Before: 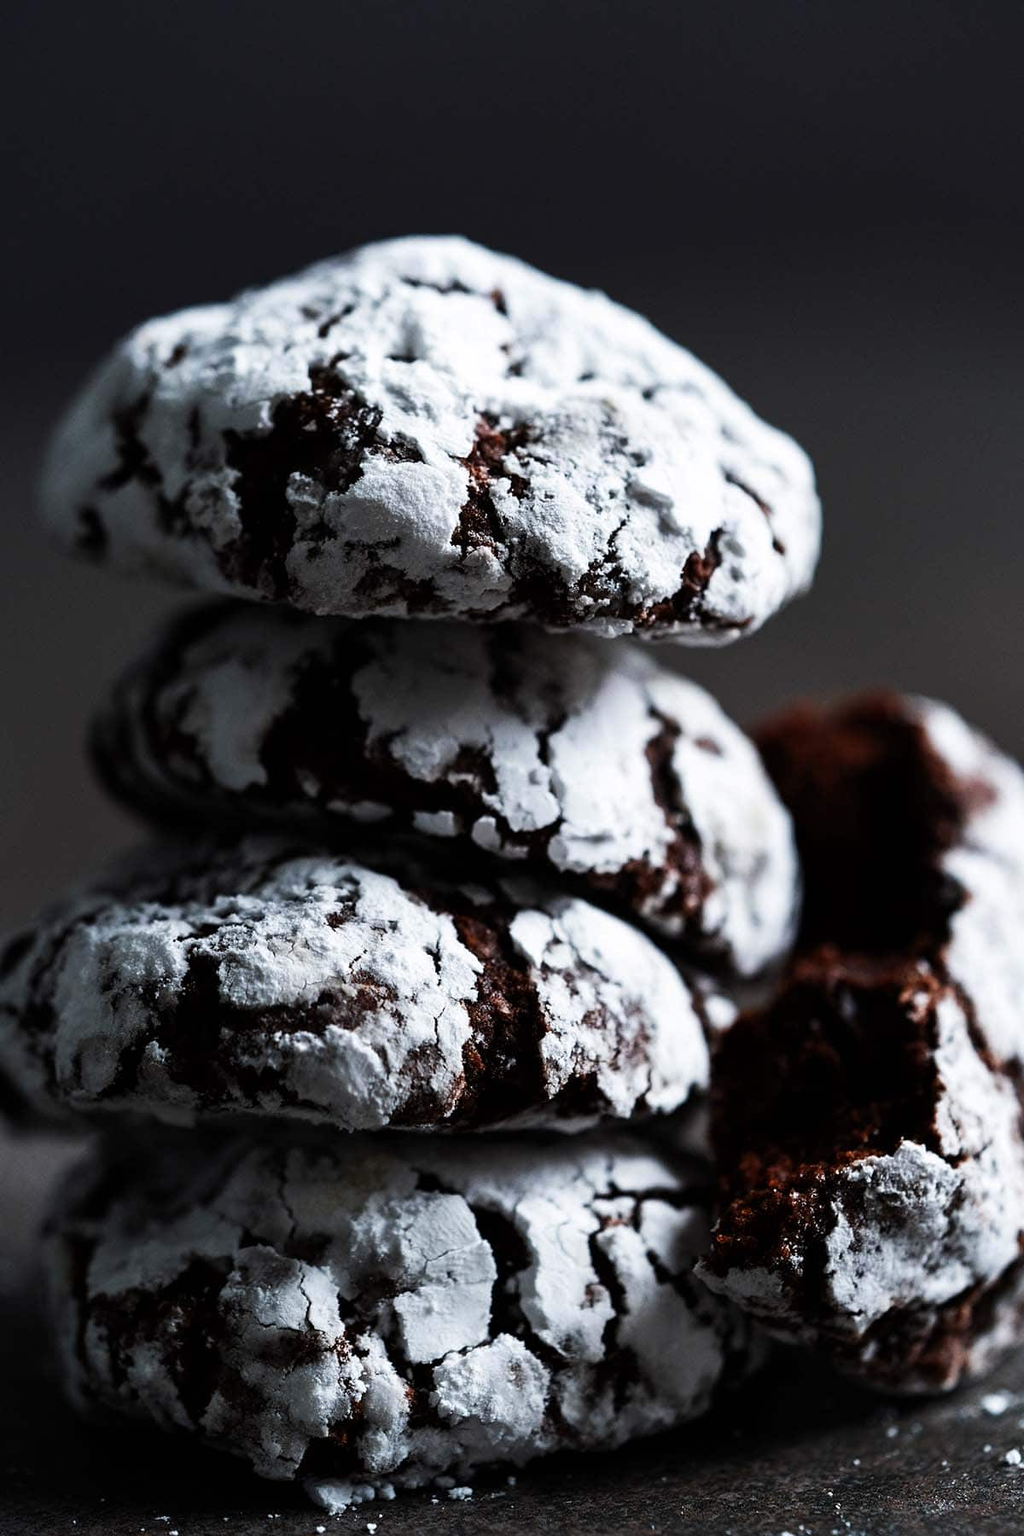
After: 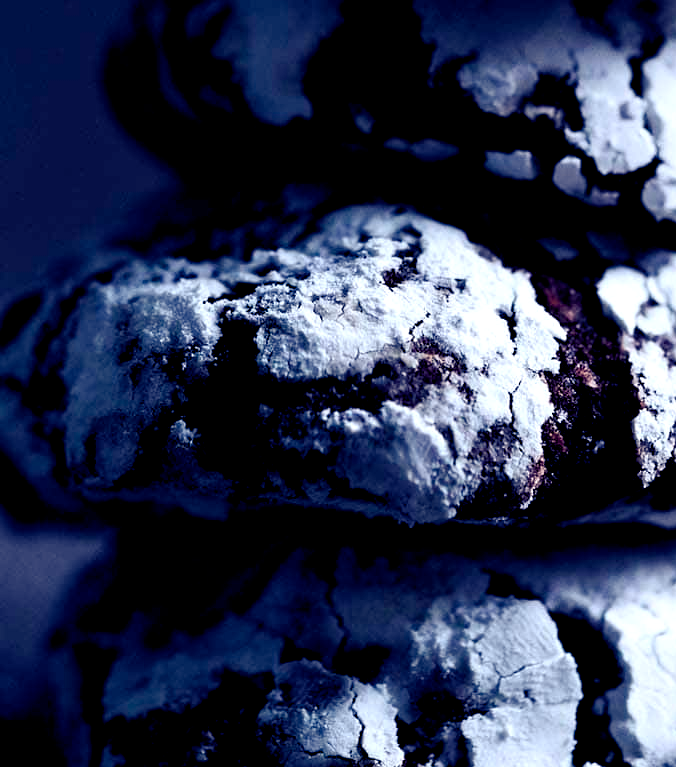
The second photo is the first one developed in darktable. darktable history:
color balance rgb: shadows lift › luminance -41.13%, shadows lift › chroma 14.13%, shadows lift › hue 260°, power › luminance -3.76%, power › chroma 0.56%, power › hue 40.37°, highlights gain › luminance 16.81%, highlights gain › chroma 2.94%, highlights gain › hue 260°, global offset › luminance -0.29%, global offset › chroma 0.31%, global offset › hue 260°, perceptual saturation grading › global saturation 20%, perceptual saturation grading › highlights -13.92%, perceptual saturation grading › shadows 50%
crop: top 44.483%, right 43.593%, bottom 12.892%
